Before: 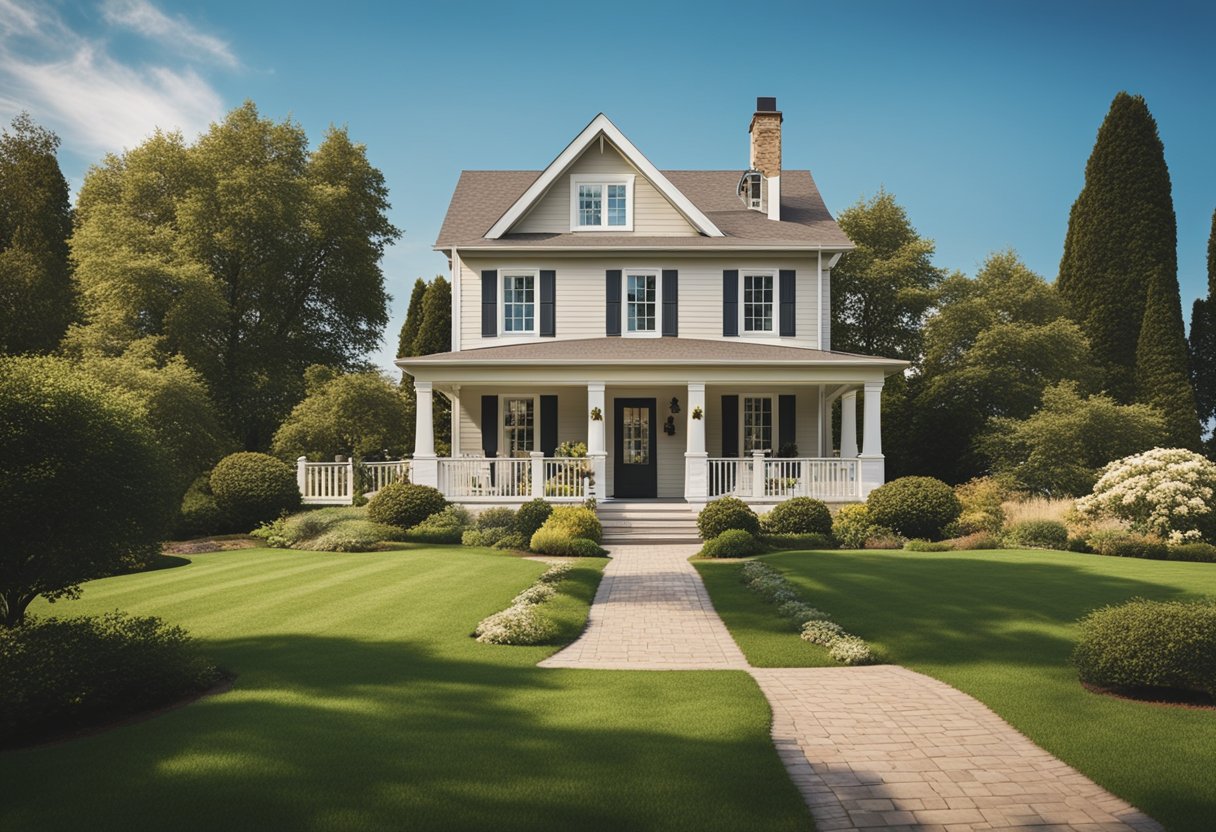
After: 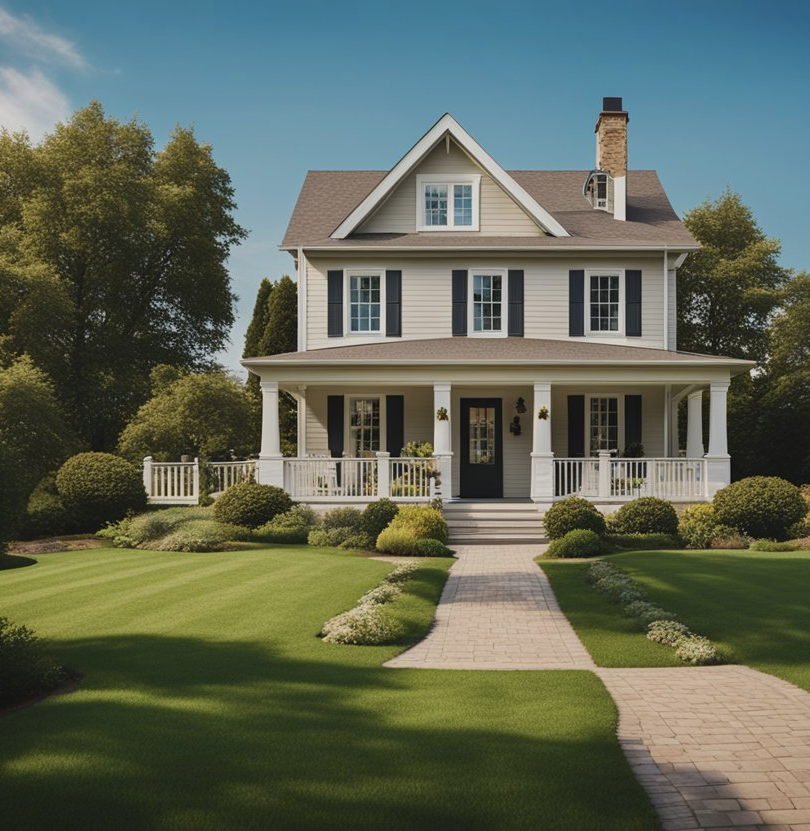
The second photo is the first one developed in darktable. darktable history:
exposure: exposure -0.36 EV, compensate highlight preservation false
crop and rotate: left 12.673%, right 20.66%
